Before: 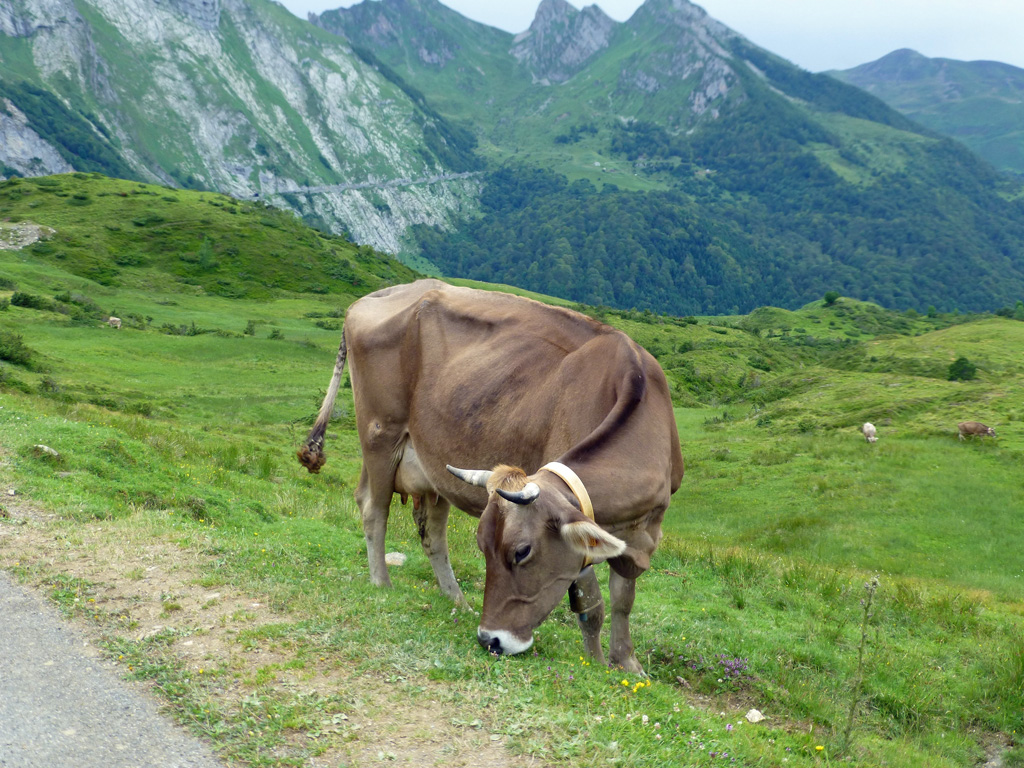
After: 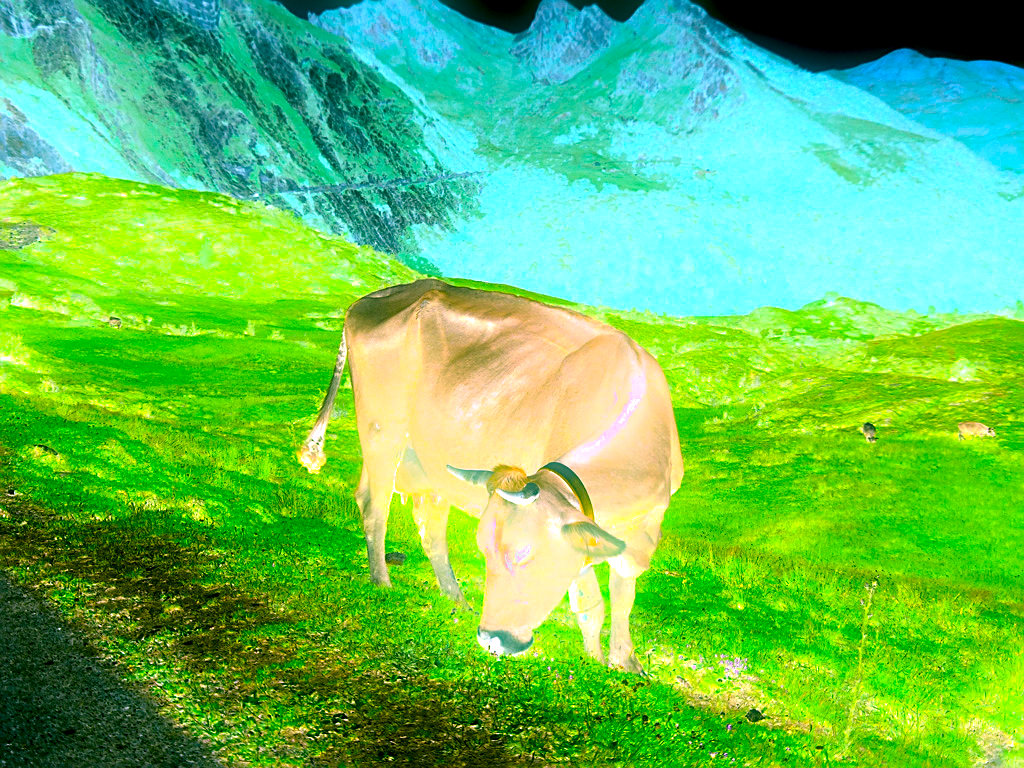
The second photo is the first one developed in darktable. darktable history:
exposure: black level correction 0.001, exposure 2.607 EV, compensate exposure bias true, compensate highlight preservation false
sharpen: on, module defaults
levels: levels [0.036, 0.364, 0.827]
rgb curve: mode RGB, independent channels
bloom: size 5%, threshold 95%, strength 15%
color balance rgb: shadows lift › luminance -21.66%, shadows lift › chroma 8.98%, shadows lift › hue 283.37°, power › chroma 1.55%, power › hue 25.59°, highlights gain › luminance 6.08%, highlights gain › chroma 2.55%, highlights gain › hue 90°, global offset › luminance -0.87%, perceptual saturation grading › global saturation 27.49%, perceptual saturation grading › highlights -28.39%, perceptual saturation grading › mid-tones 15.22%, perceptual saturation grading › shadows 33.98%, perceptual brilliance grading › highlights 10%, perceptual brilliance grading › mid-tones 5%
